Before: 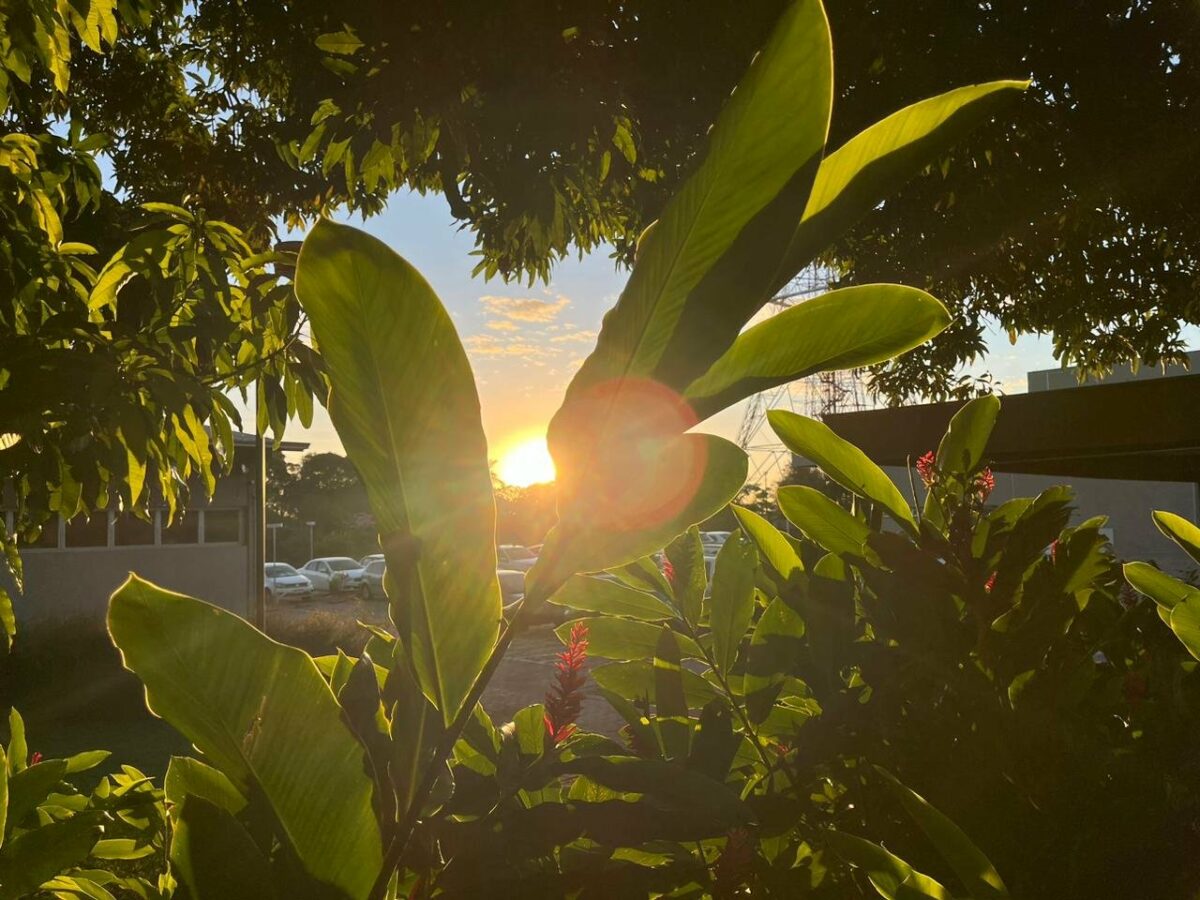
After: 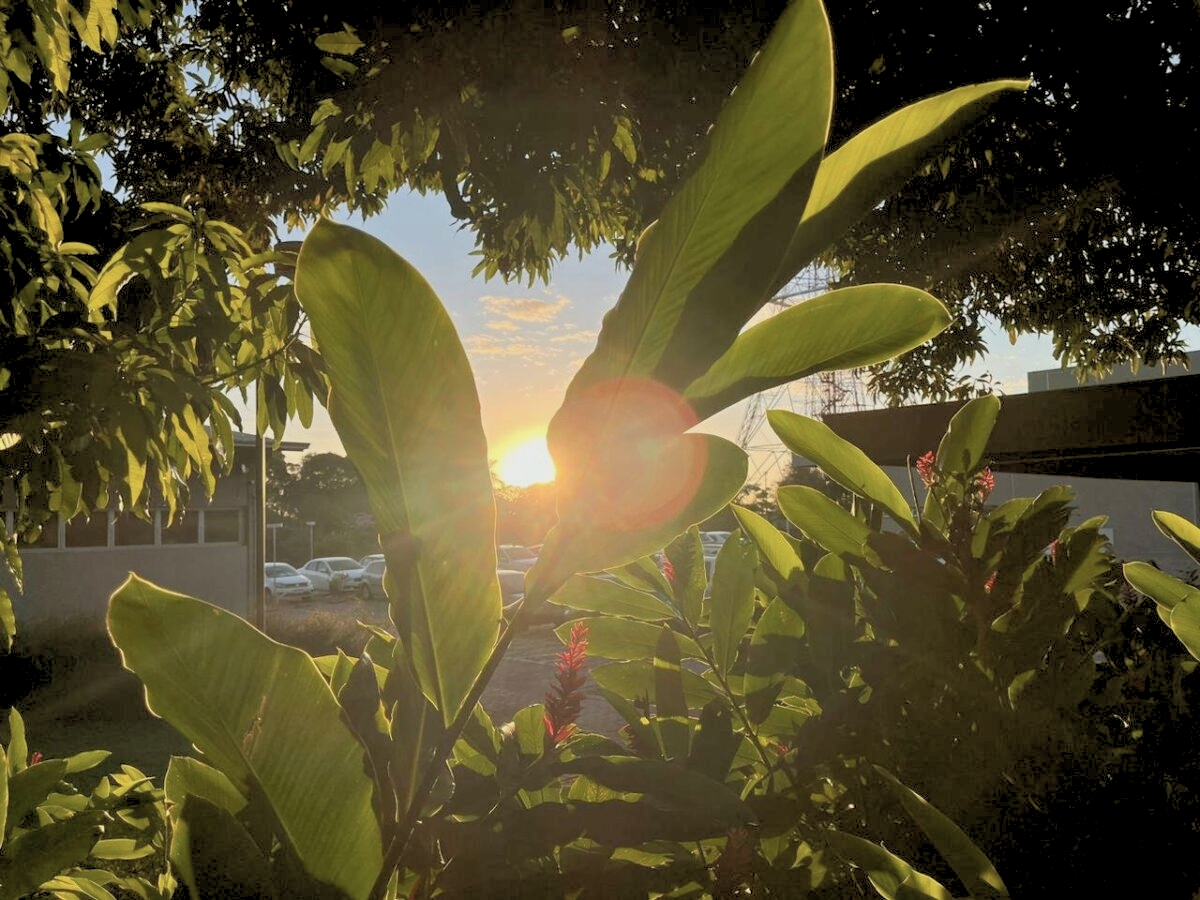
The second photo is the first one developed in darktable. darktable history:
rgb levels: preserve colors sum RGB, levels [[0.038, 0.433, 0.934], [0, 0.5, 1], [0, 0.5, 1]]
color correction: saturation 0.8
